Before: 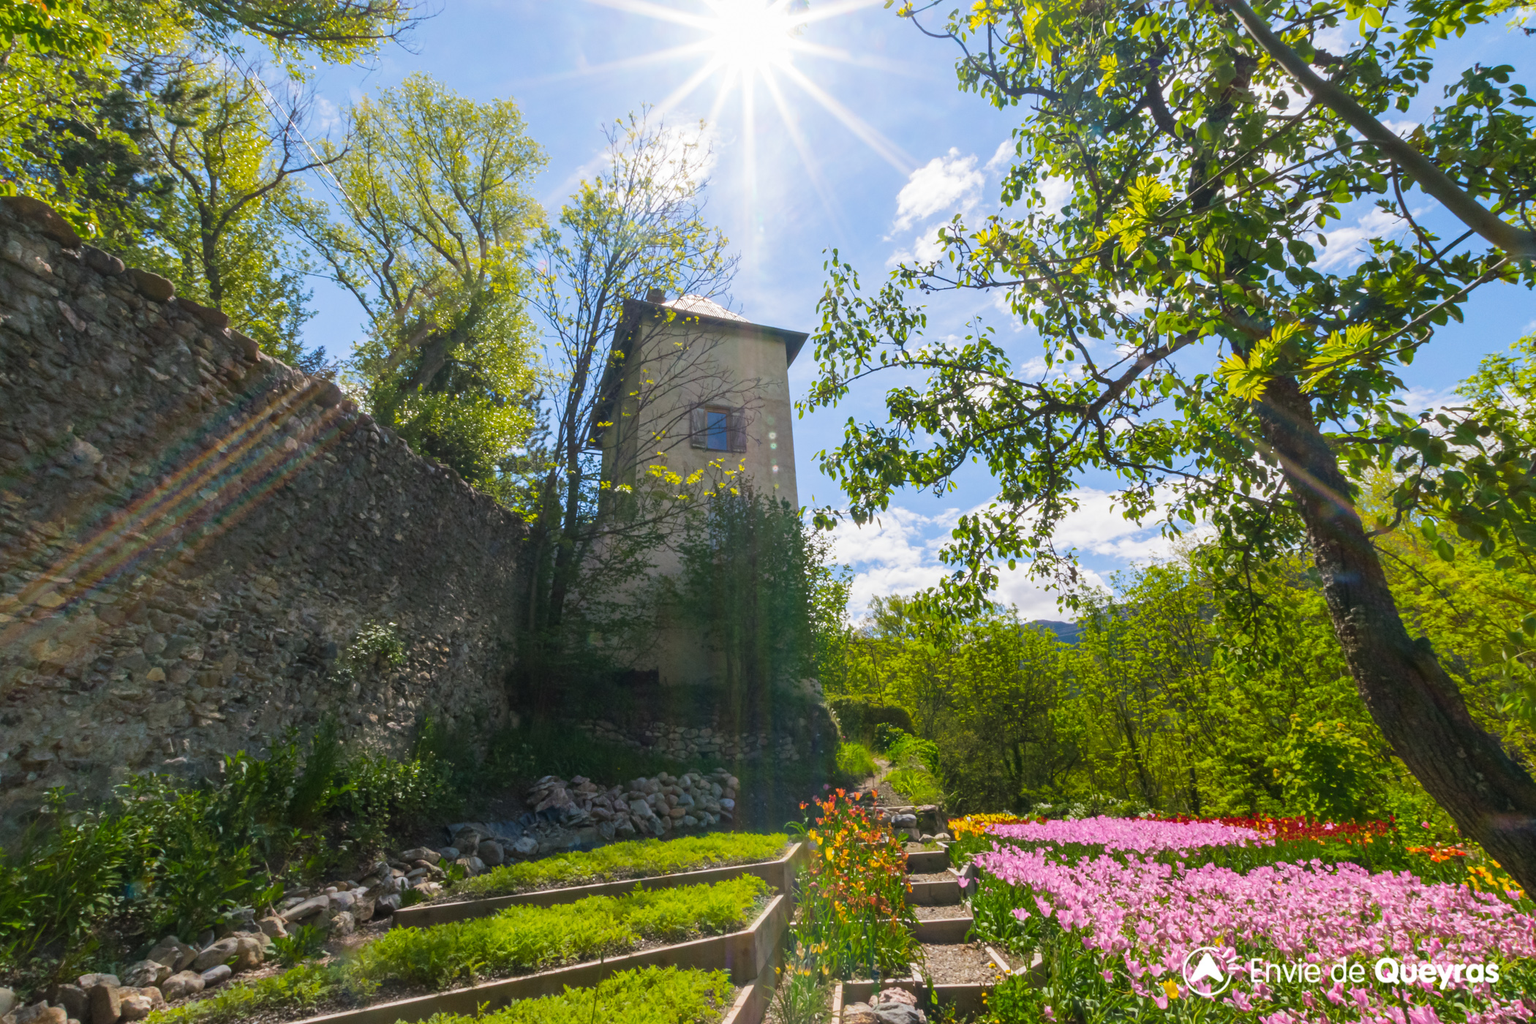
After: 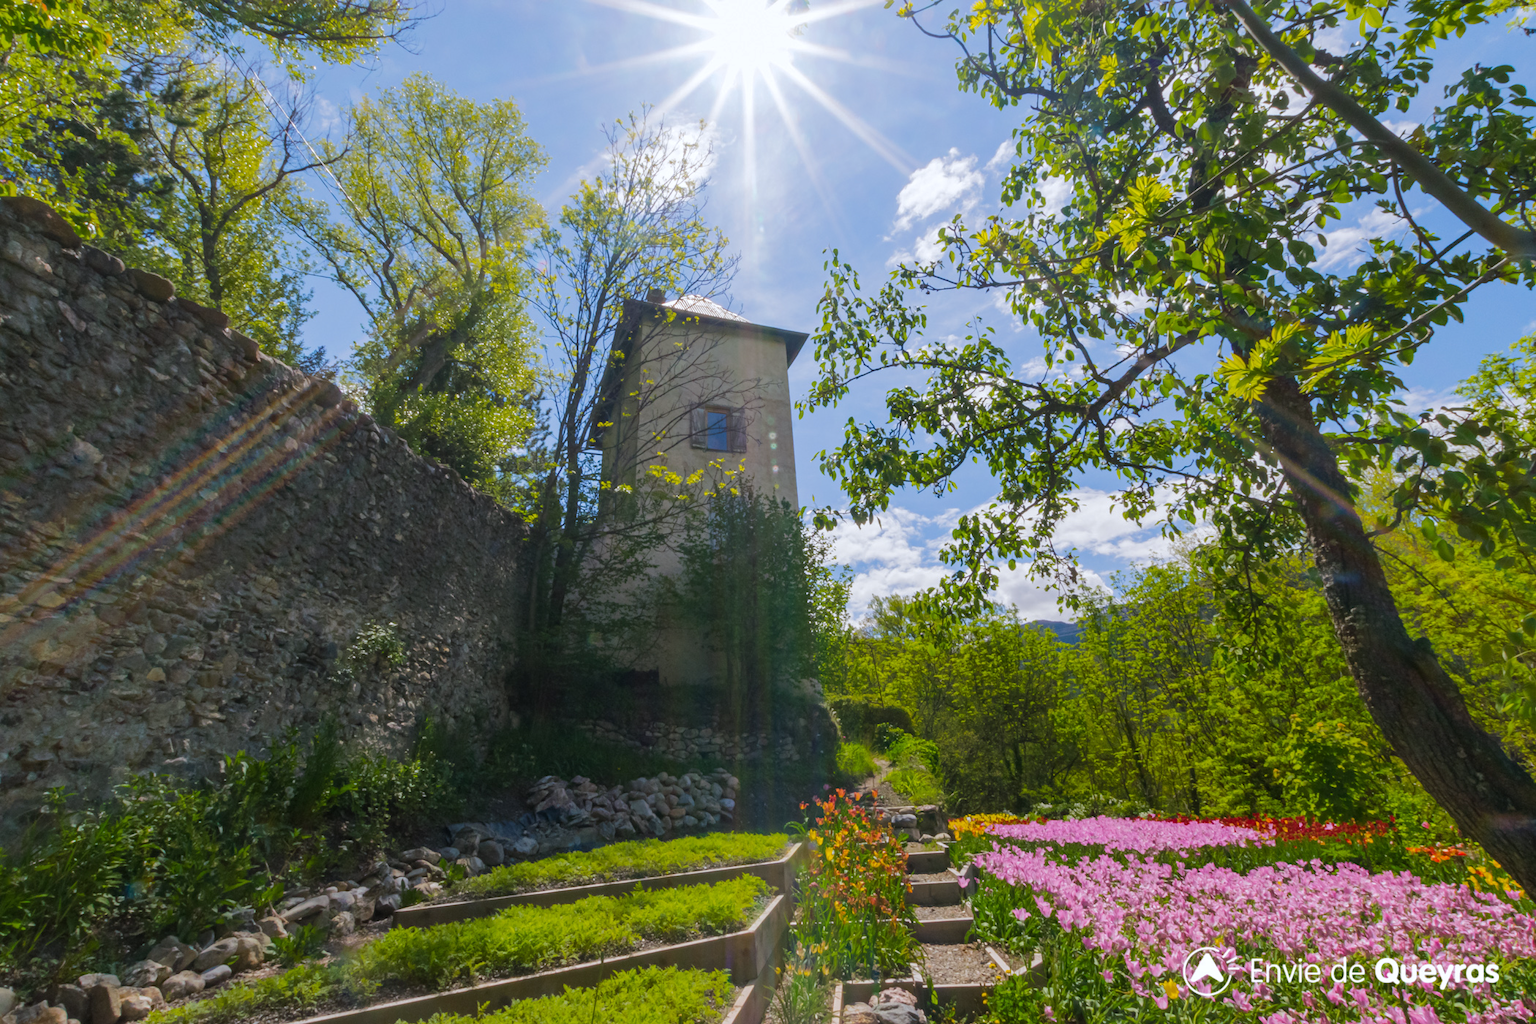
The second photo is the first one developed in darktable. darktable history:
white balance: red 0.983, blue 1.036
rgb curve: curves: ch0 [(0, 0) (0.175, 0.154) (0.785, 0.663) (1, 1)]
